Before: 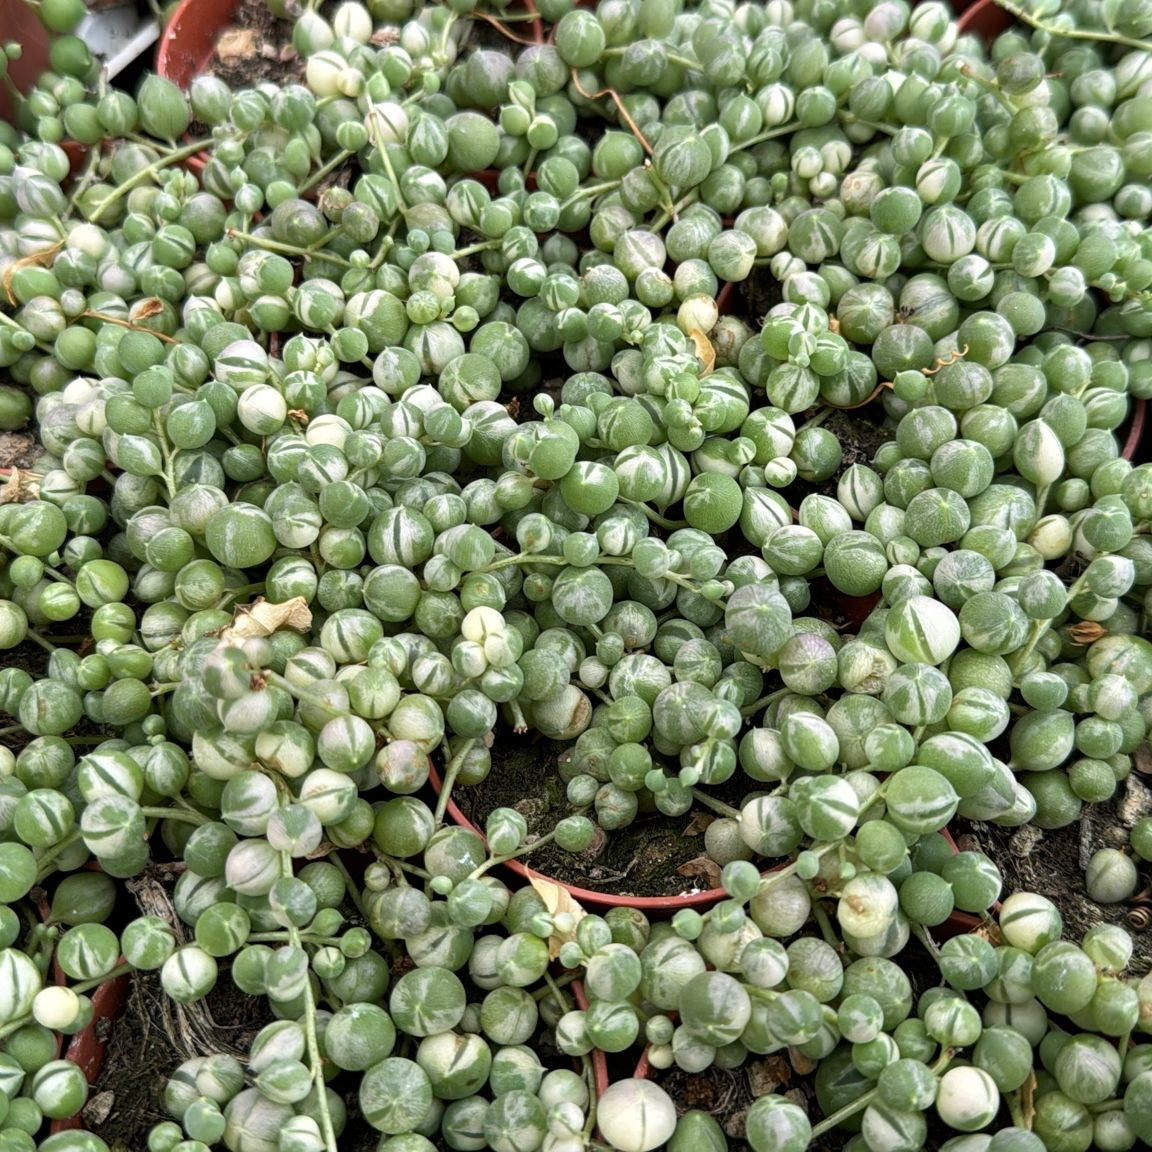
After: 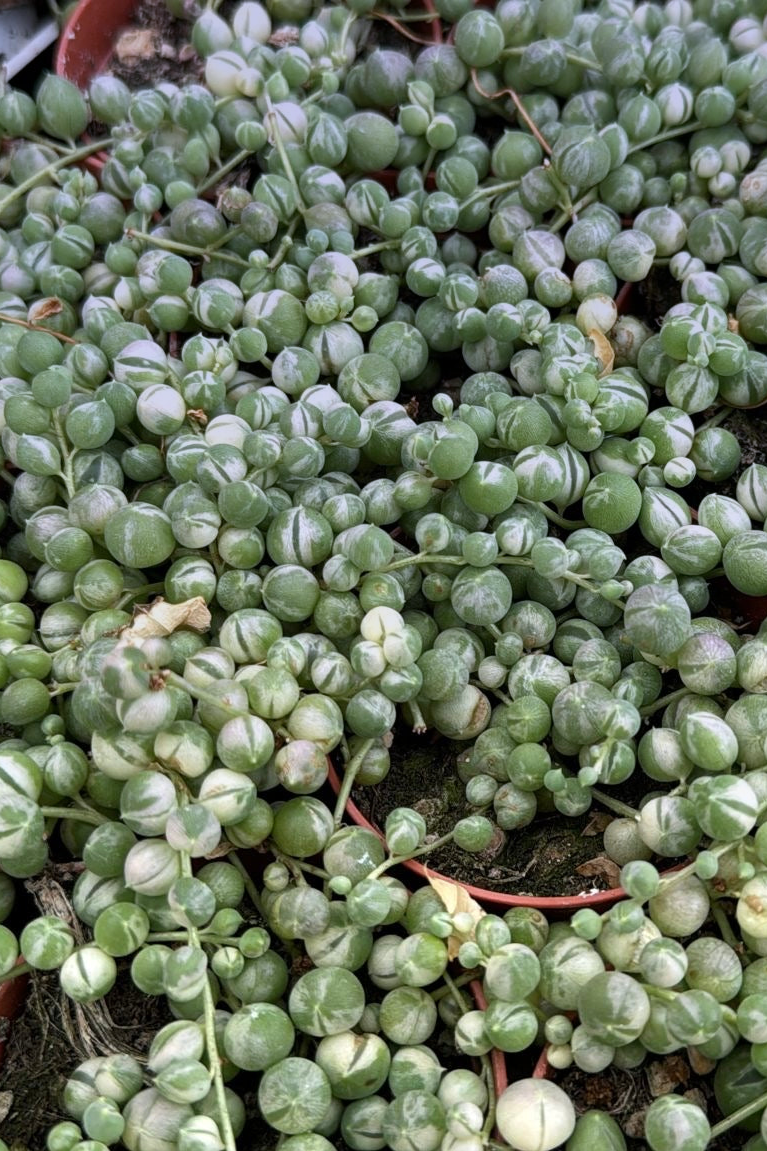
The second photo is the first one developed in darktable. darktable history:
crop and rotate: left 8.786%, right 24.548%
graduated density: hue 238.83°, saturation 50%
tone equalizer: on, module defaults
